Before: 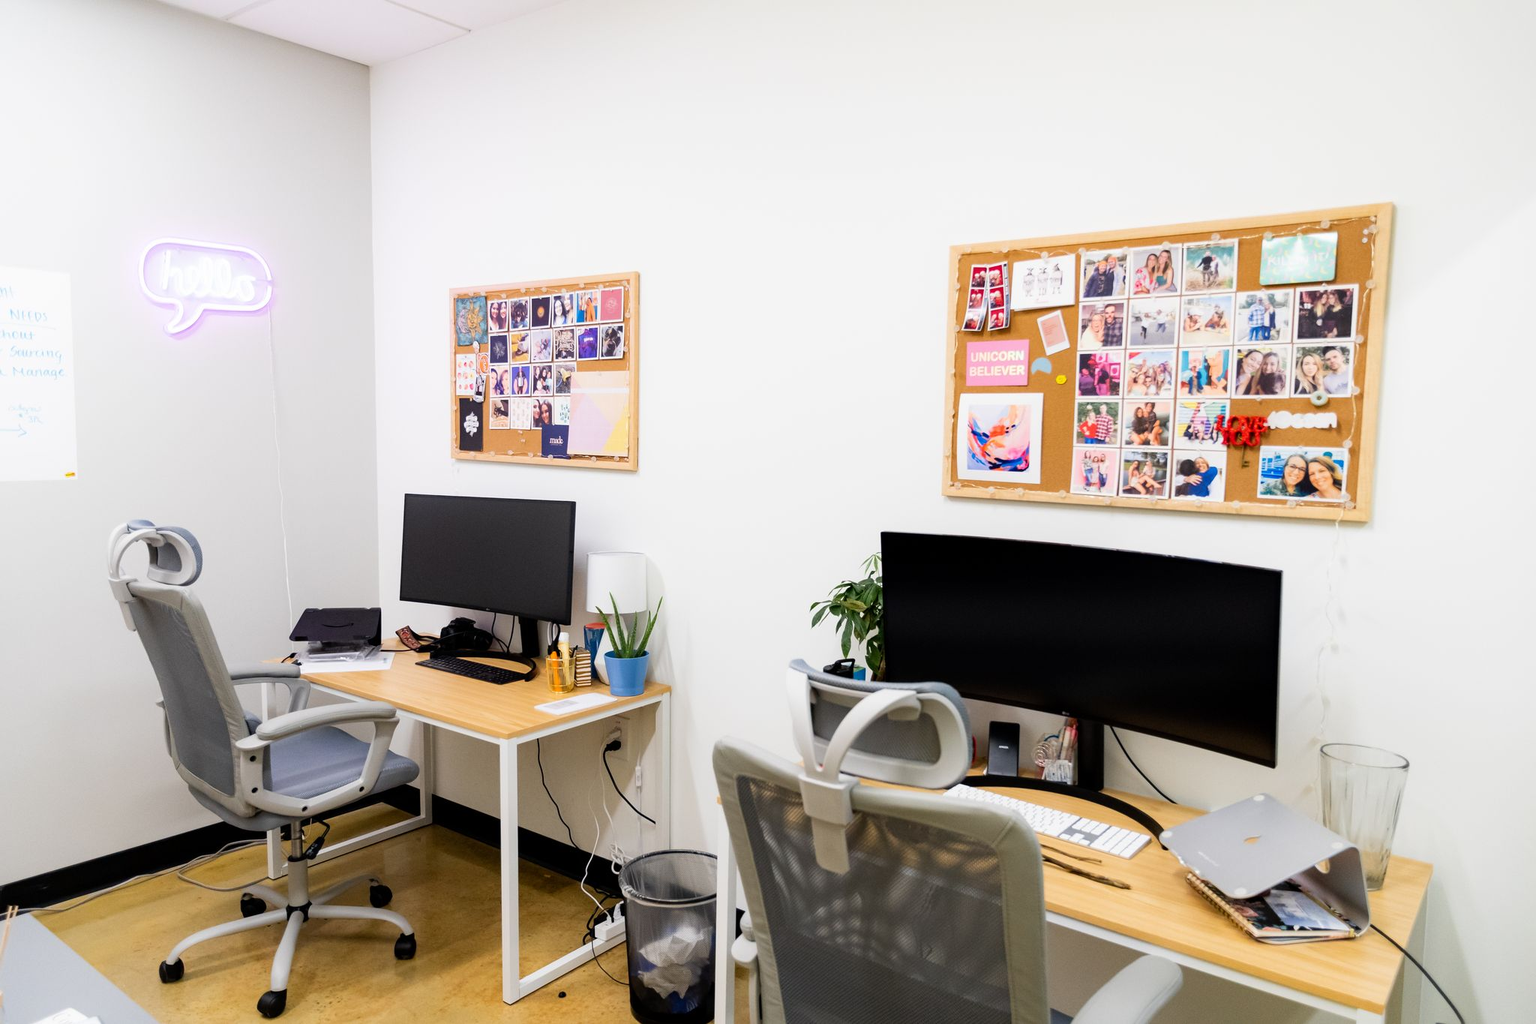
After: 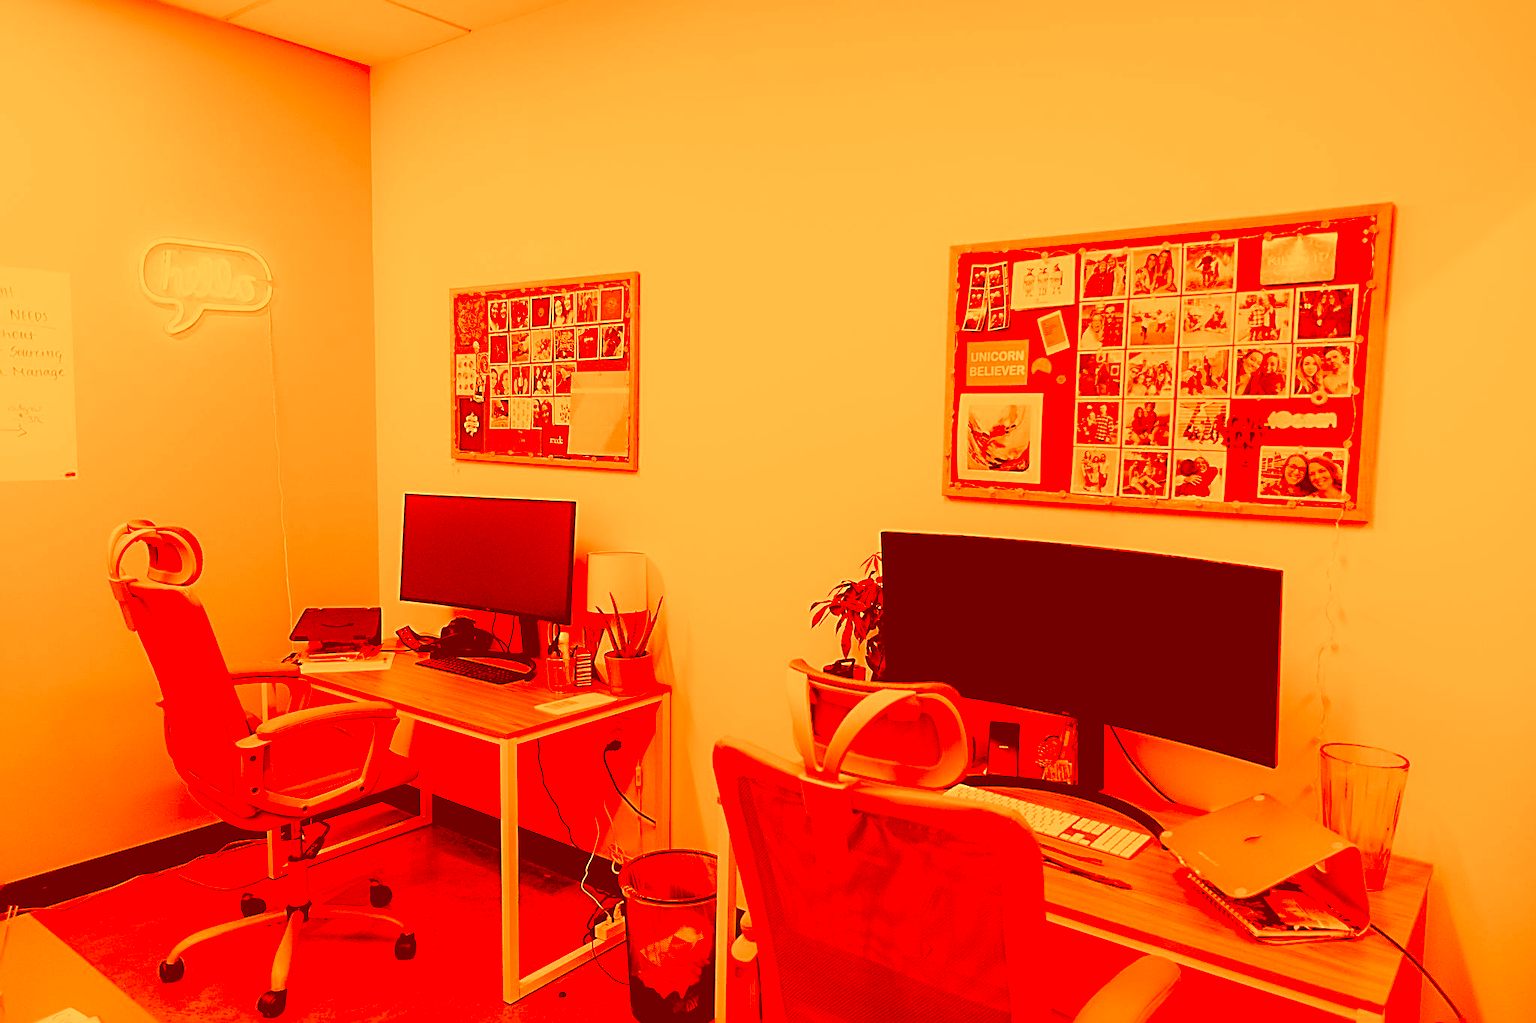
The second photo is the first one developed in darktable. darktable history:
color calibration: output gray [0.23, 0.37, 0.4, 0], gray › normalize channels true, illuminant same as pipeline (D50), adaptation XYZ, x 0.346, y 0.359, gamut compression 0
vibrance: vibrance 0%
sharpen: radius 2.543, amount 0.636
color correction: highlights a* -39.68, highlights b* -40, shadows a* -40, shadows b* -40, saturation -3
rgb levels: levels [[0.013, 0.434, 0.89], [0, 0.5, 1], [0, 0.5, 1]]
exposure: black level correction 0.001, exposure 0.955 EV, compensate exposure bias true, compensate highlight preservation false
